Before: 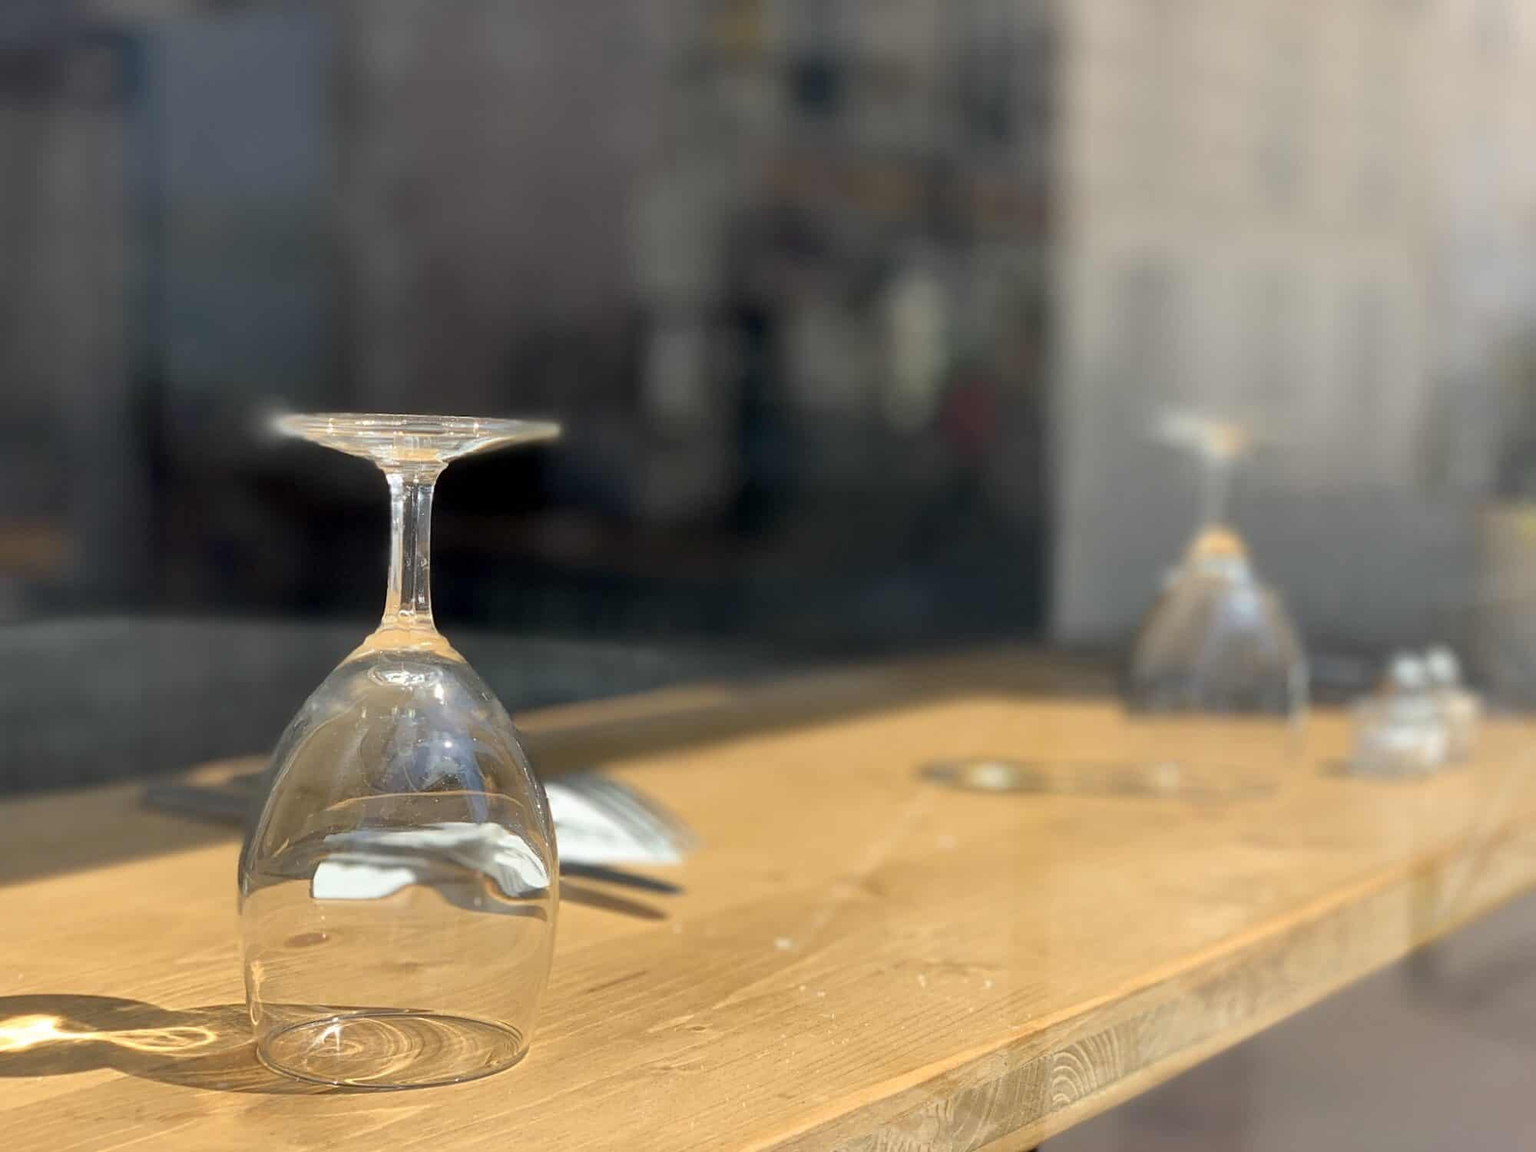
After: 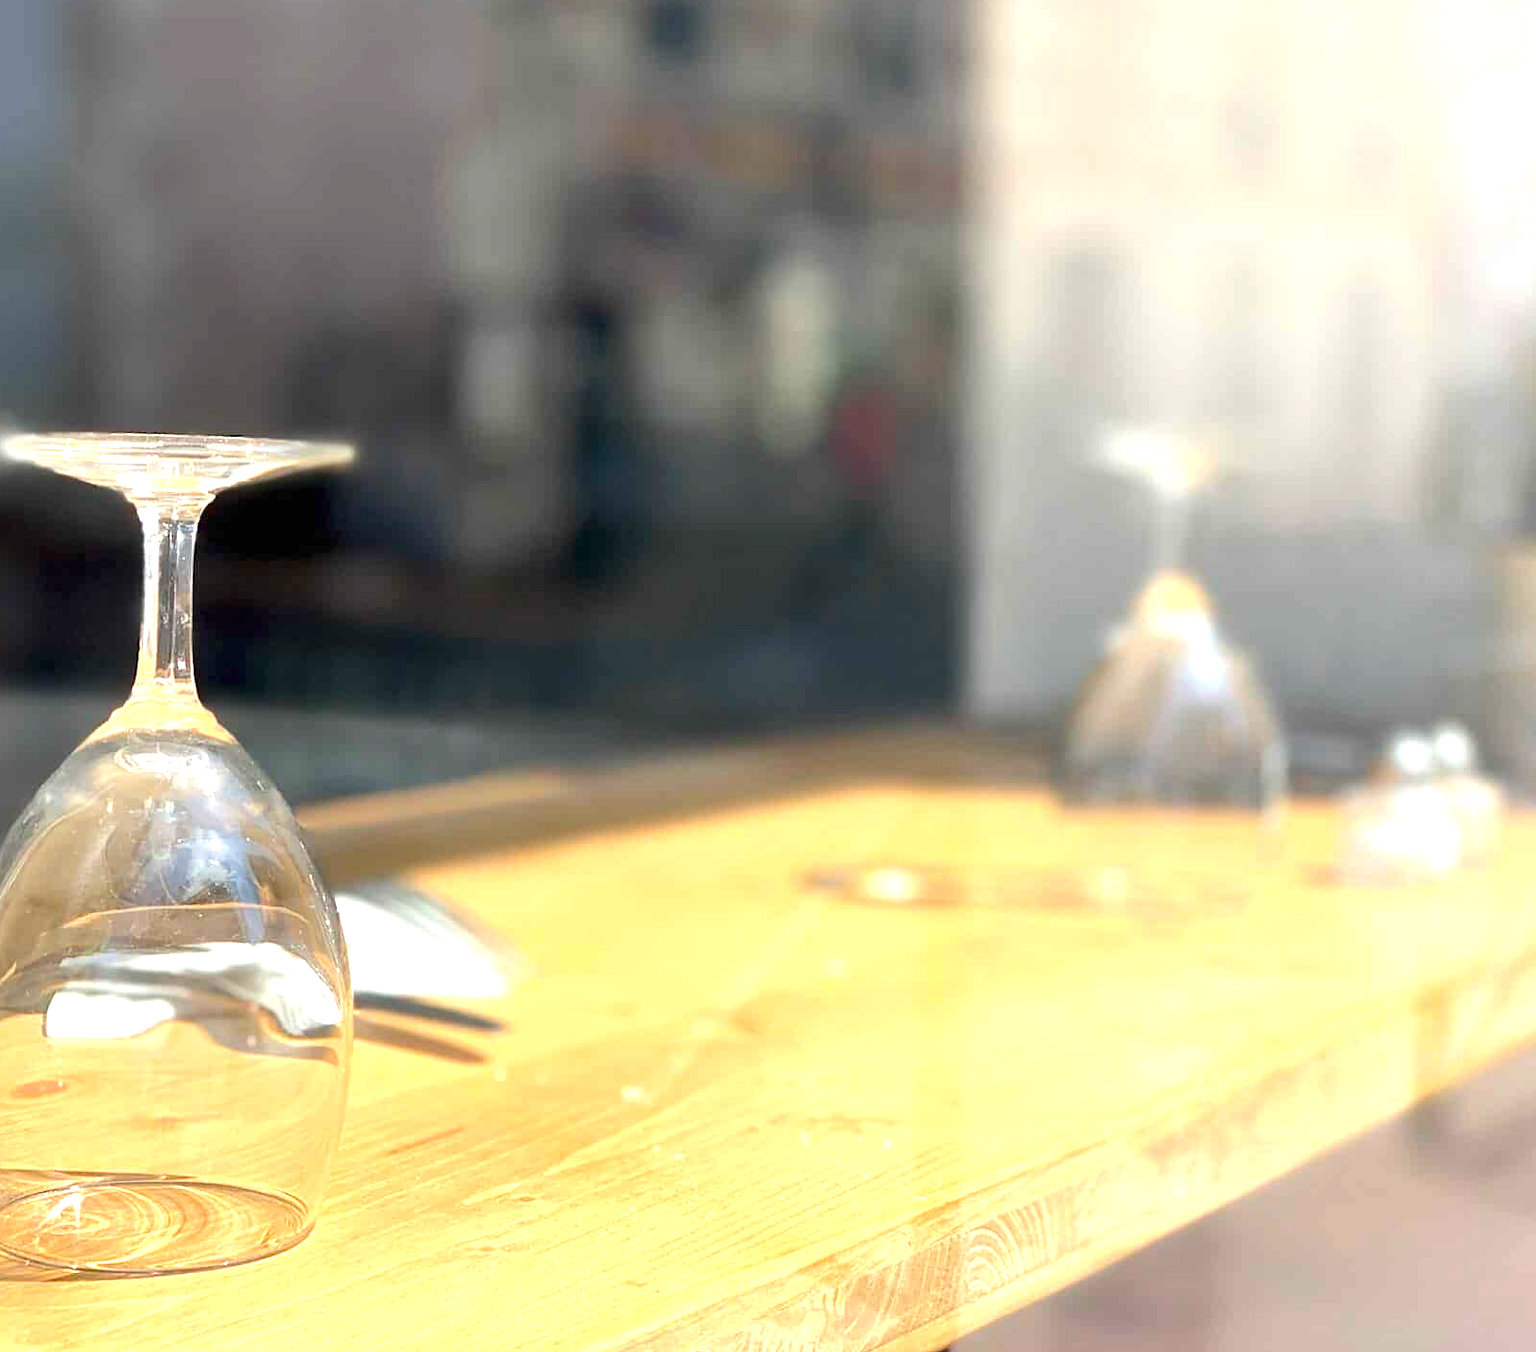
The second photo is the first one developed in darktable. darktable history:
exposure: black level correction 0, exposure 1.2 EV, compensate exposure bias true, compensate highlight preservation false
crop and rotate: left 17.959%, top 5.771%, right 1.742%
